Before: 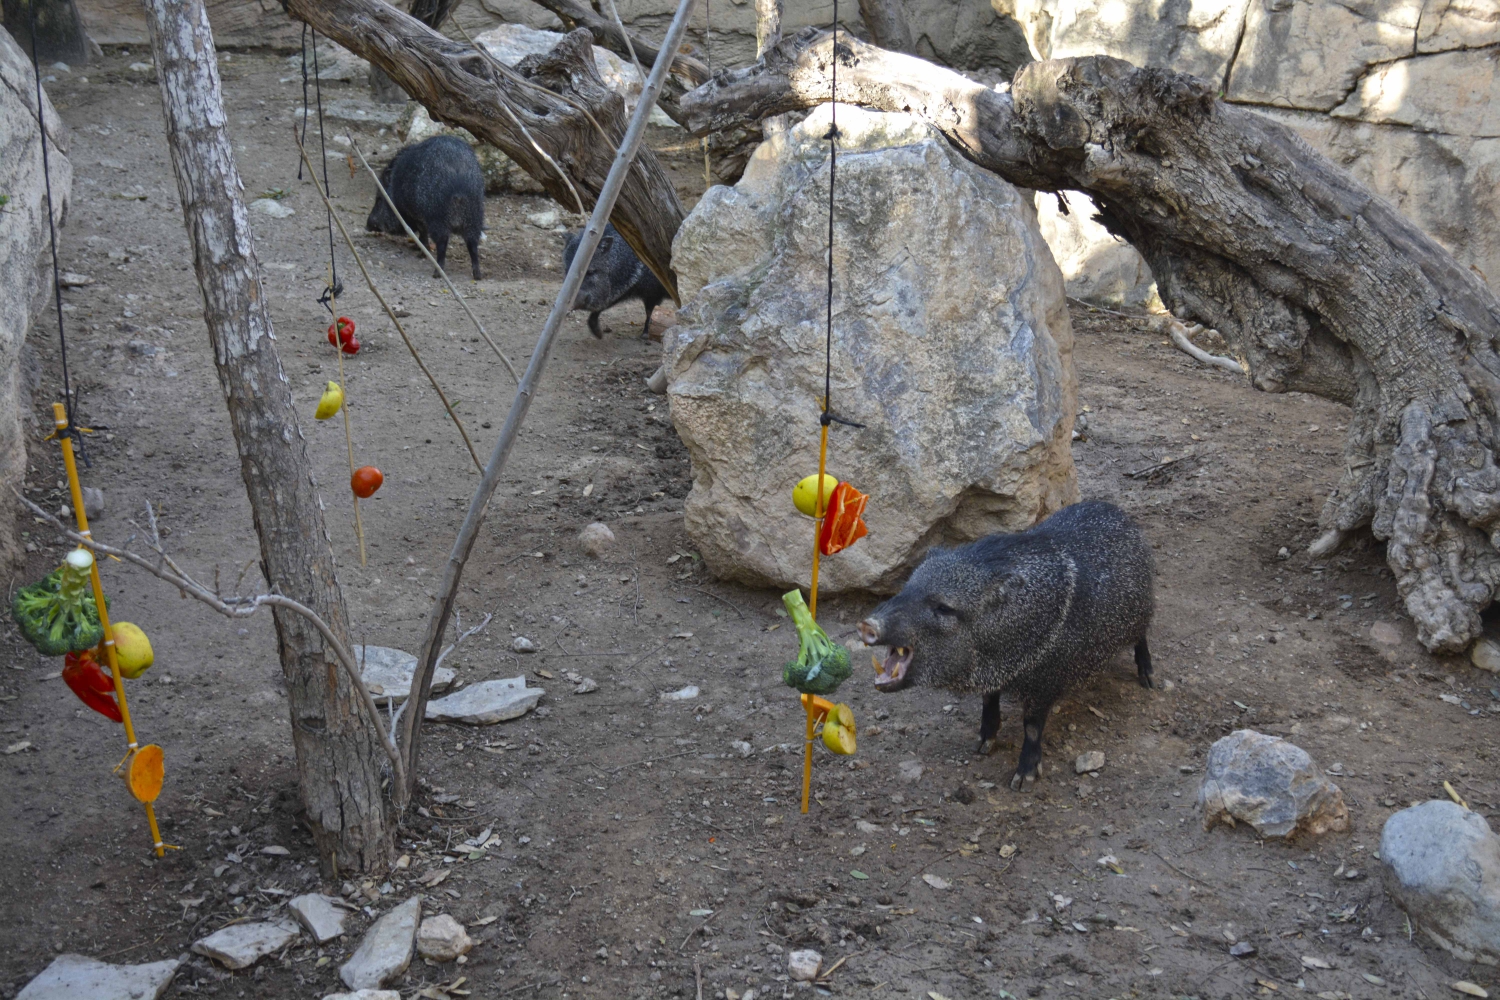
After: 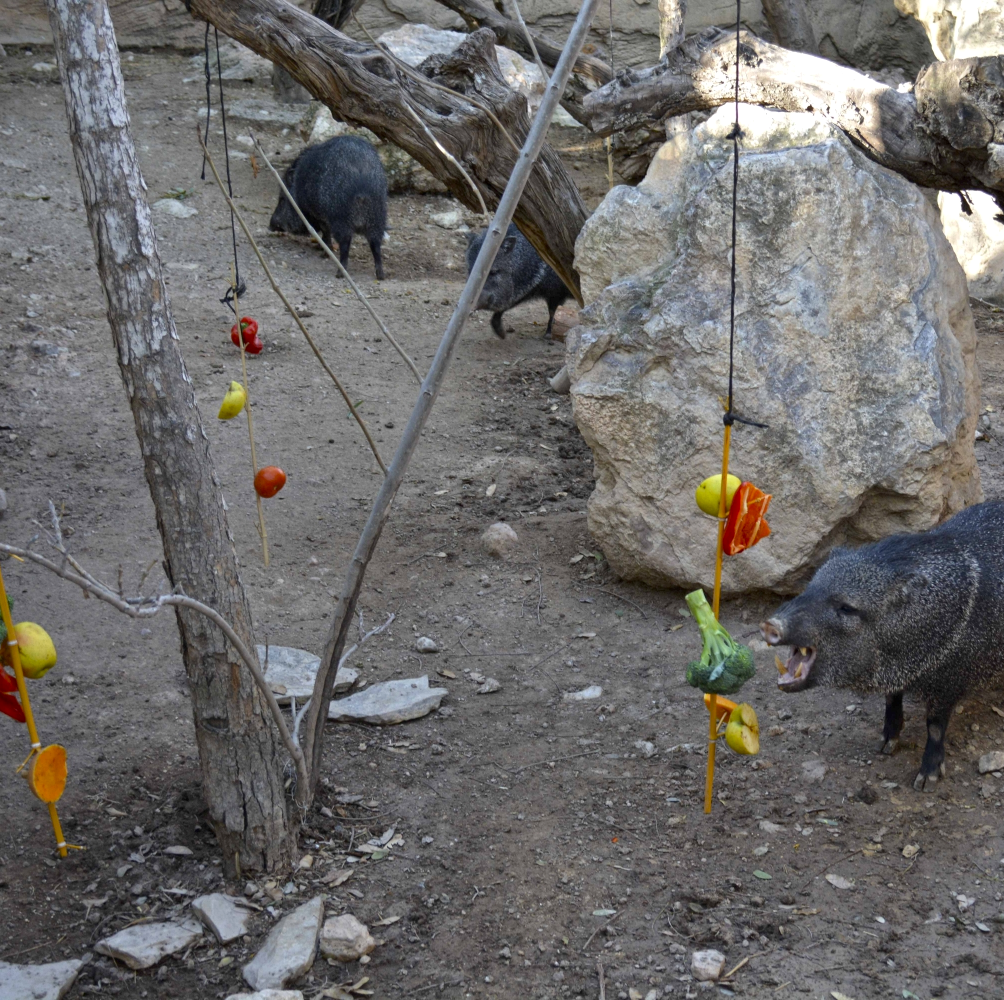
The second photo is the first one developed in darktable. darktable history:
shadows and highlights: shadows 11.86, white point adjustment 1.22, soften with gaussian
exposure: black level correction 0.005, exposure 0.015 EV, compensate highlight preservation false
crop and rotate: left 6.51%, right 26.504%
